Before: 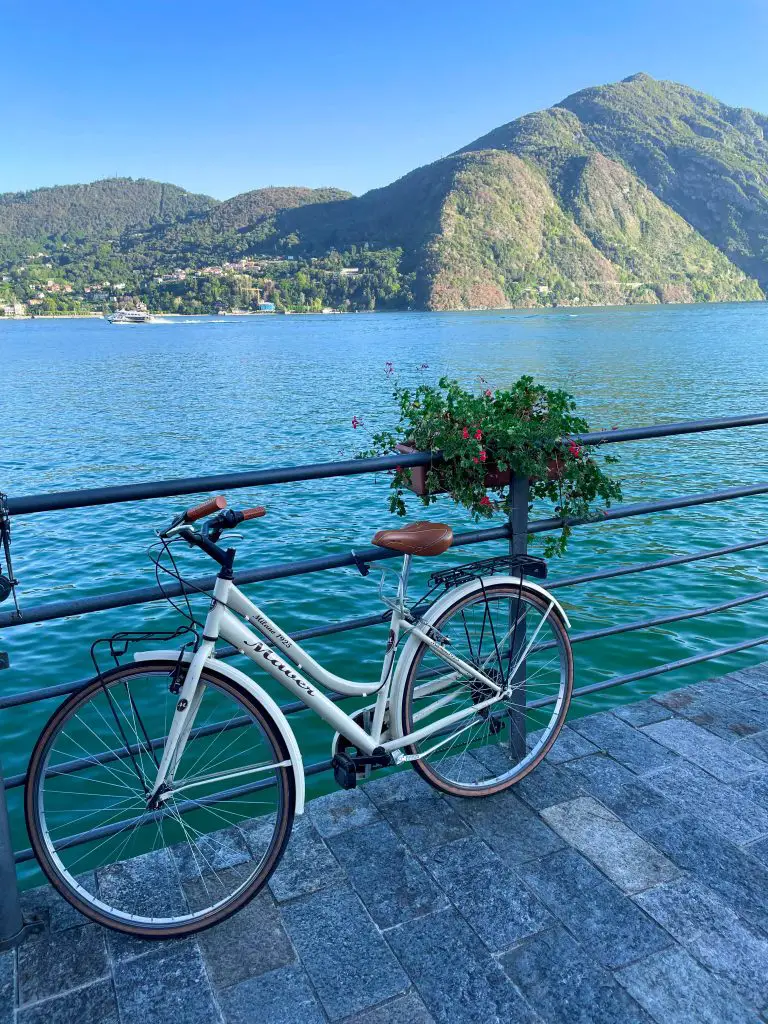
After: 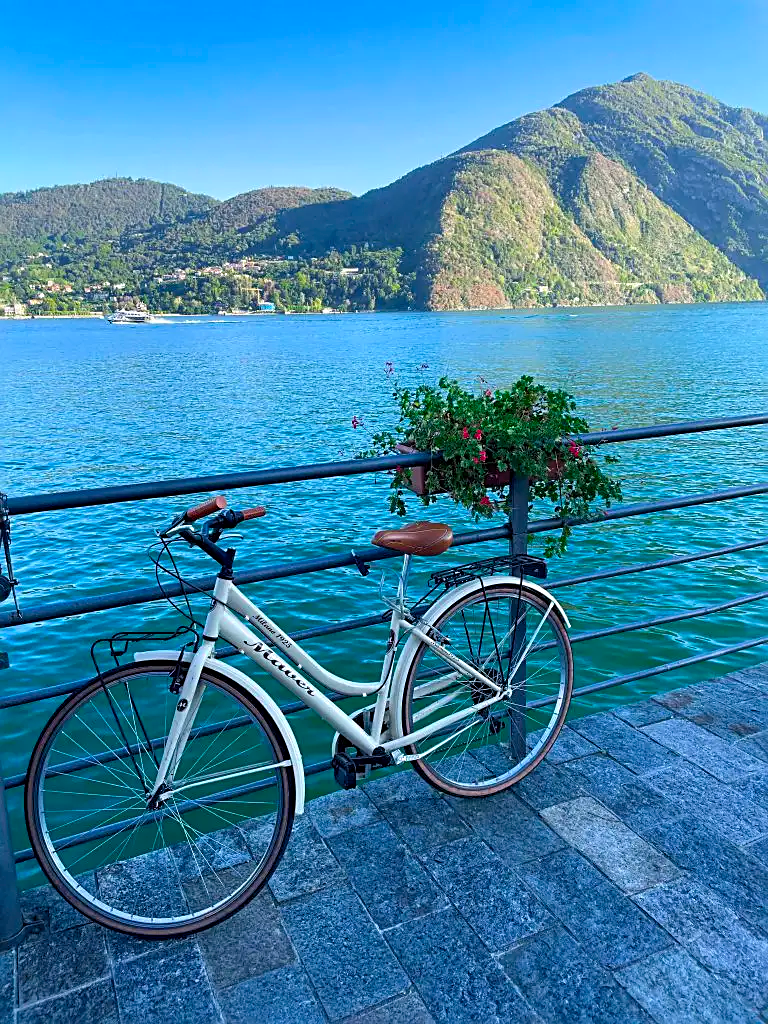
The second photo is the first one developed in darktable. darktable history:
color balance rgb: perceptual saturation grading › global saturation 34.05%, global vibrance 5.56%
sharpen: on, module defaults
tone equalizer: on, module defaults
